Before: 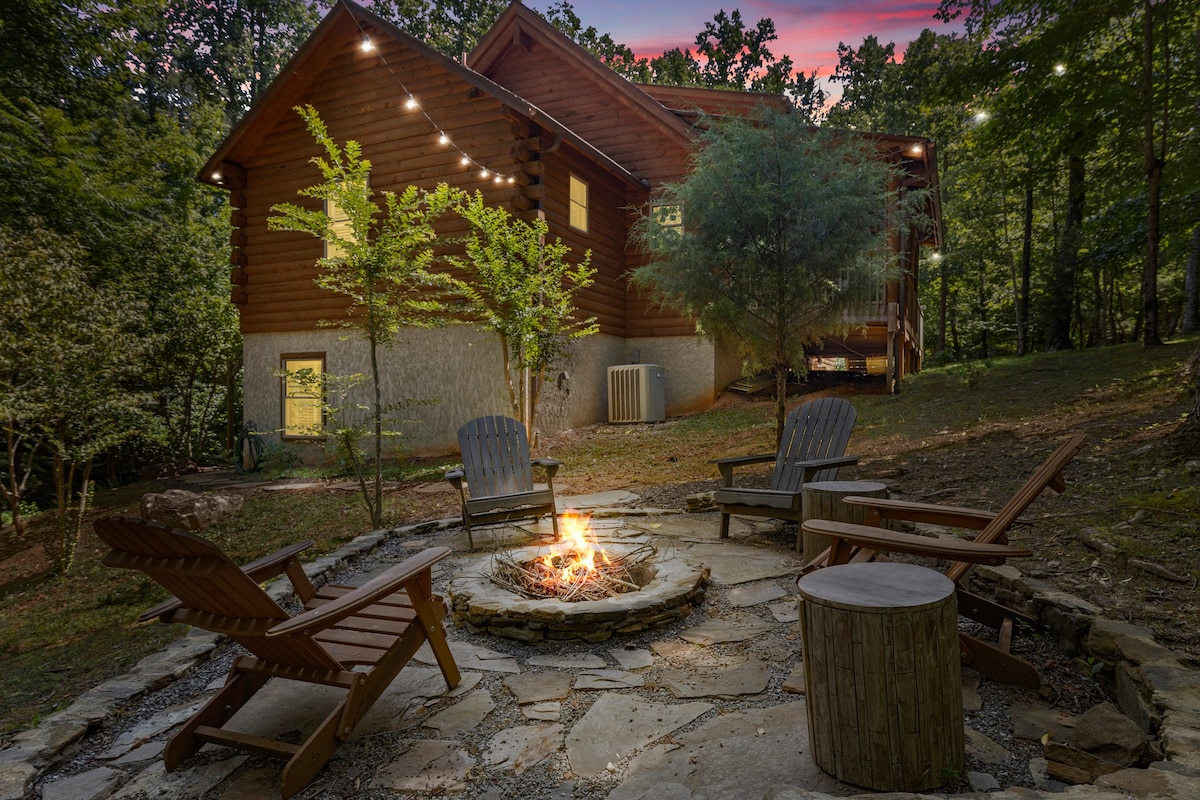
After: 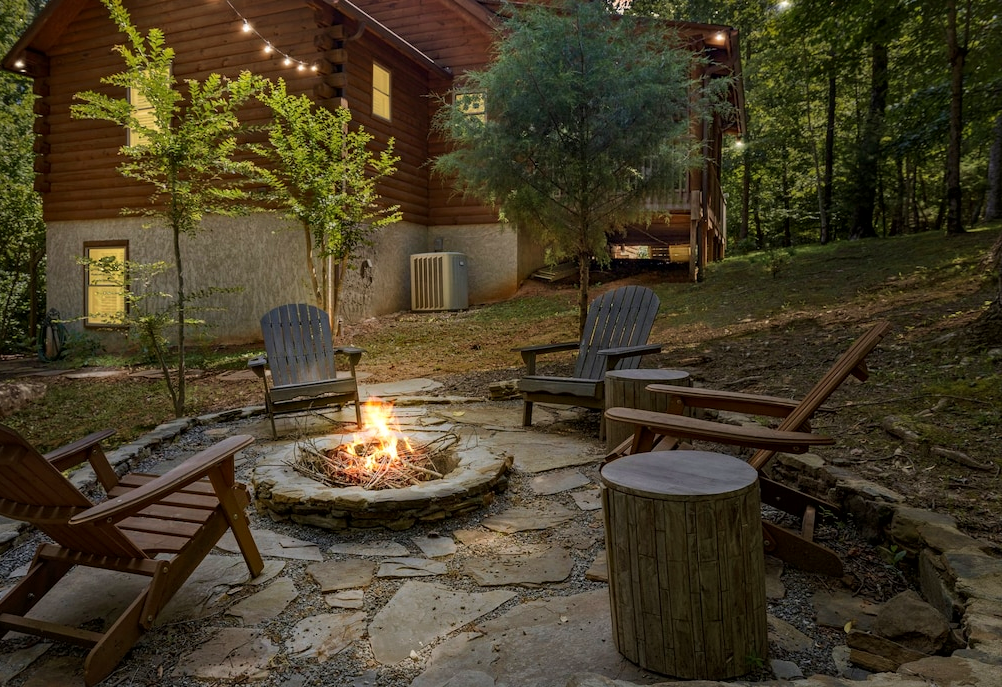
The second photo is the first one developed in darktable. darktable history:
velvia: on, module defaults
crop: left 16.444%, top 14.123%
local contrast: mode bilateral grid, contrast 20, coarseness 49, detail 119%, midtone range 0.2
